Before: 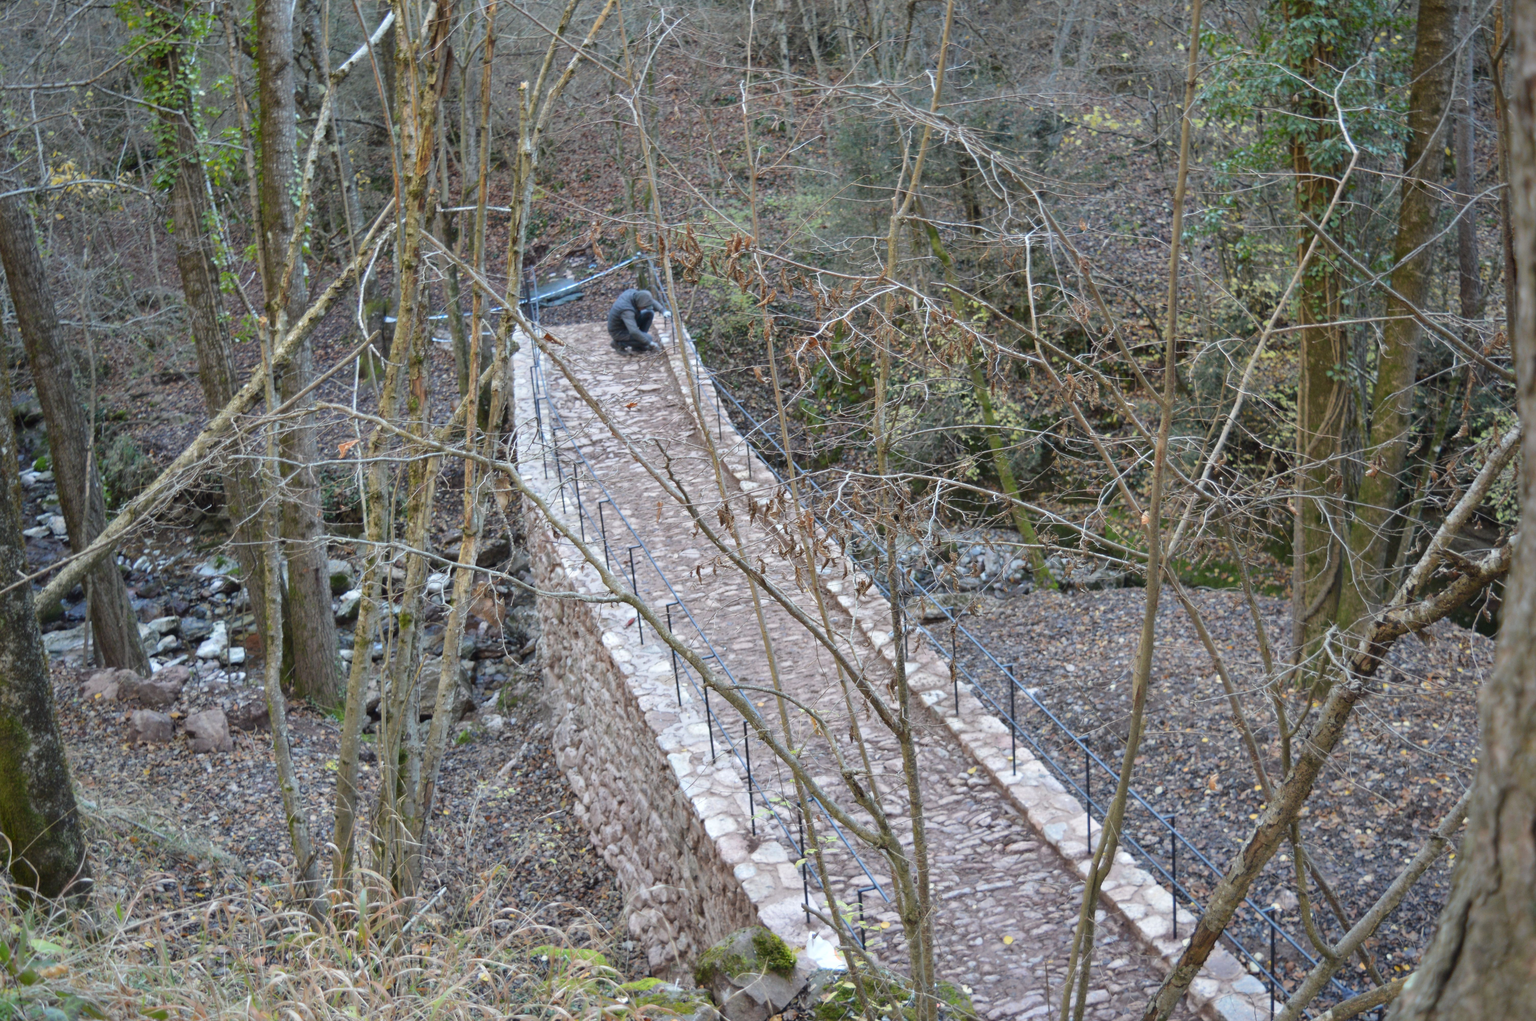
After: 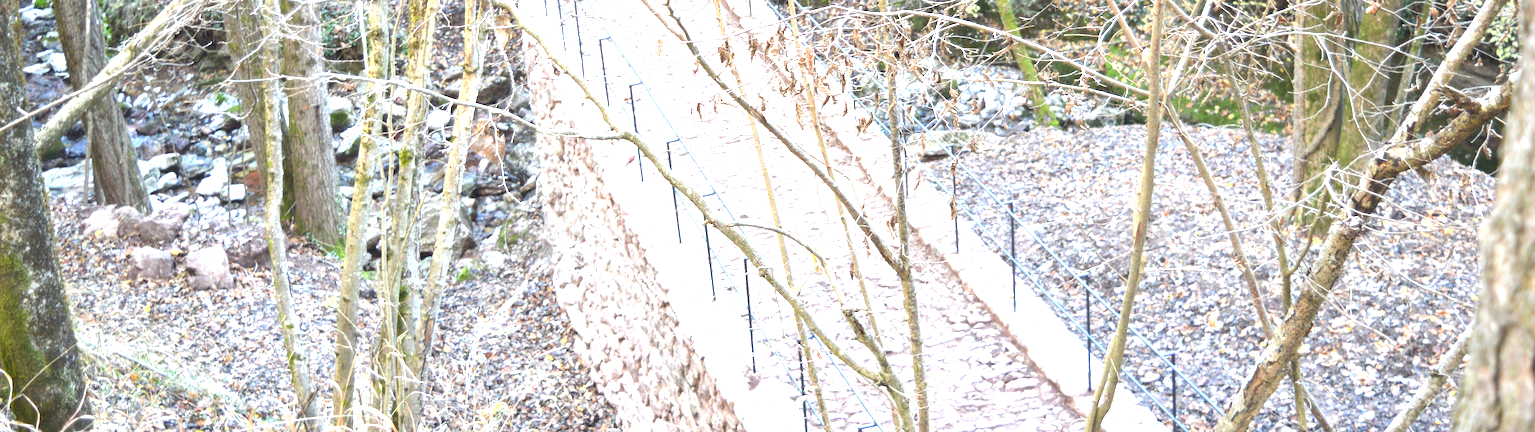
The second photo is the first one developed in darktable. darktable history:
exposure: black level correction 0, exposure 1.917 EV, compensate highlight preservation false
crop: top 45.393%, bottom 12.239%
